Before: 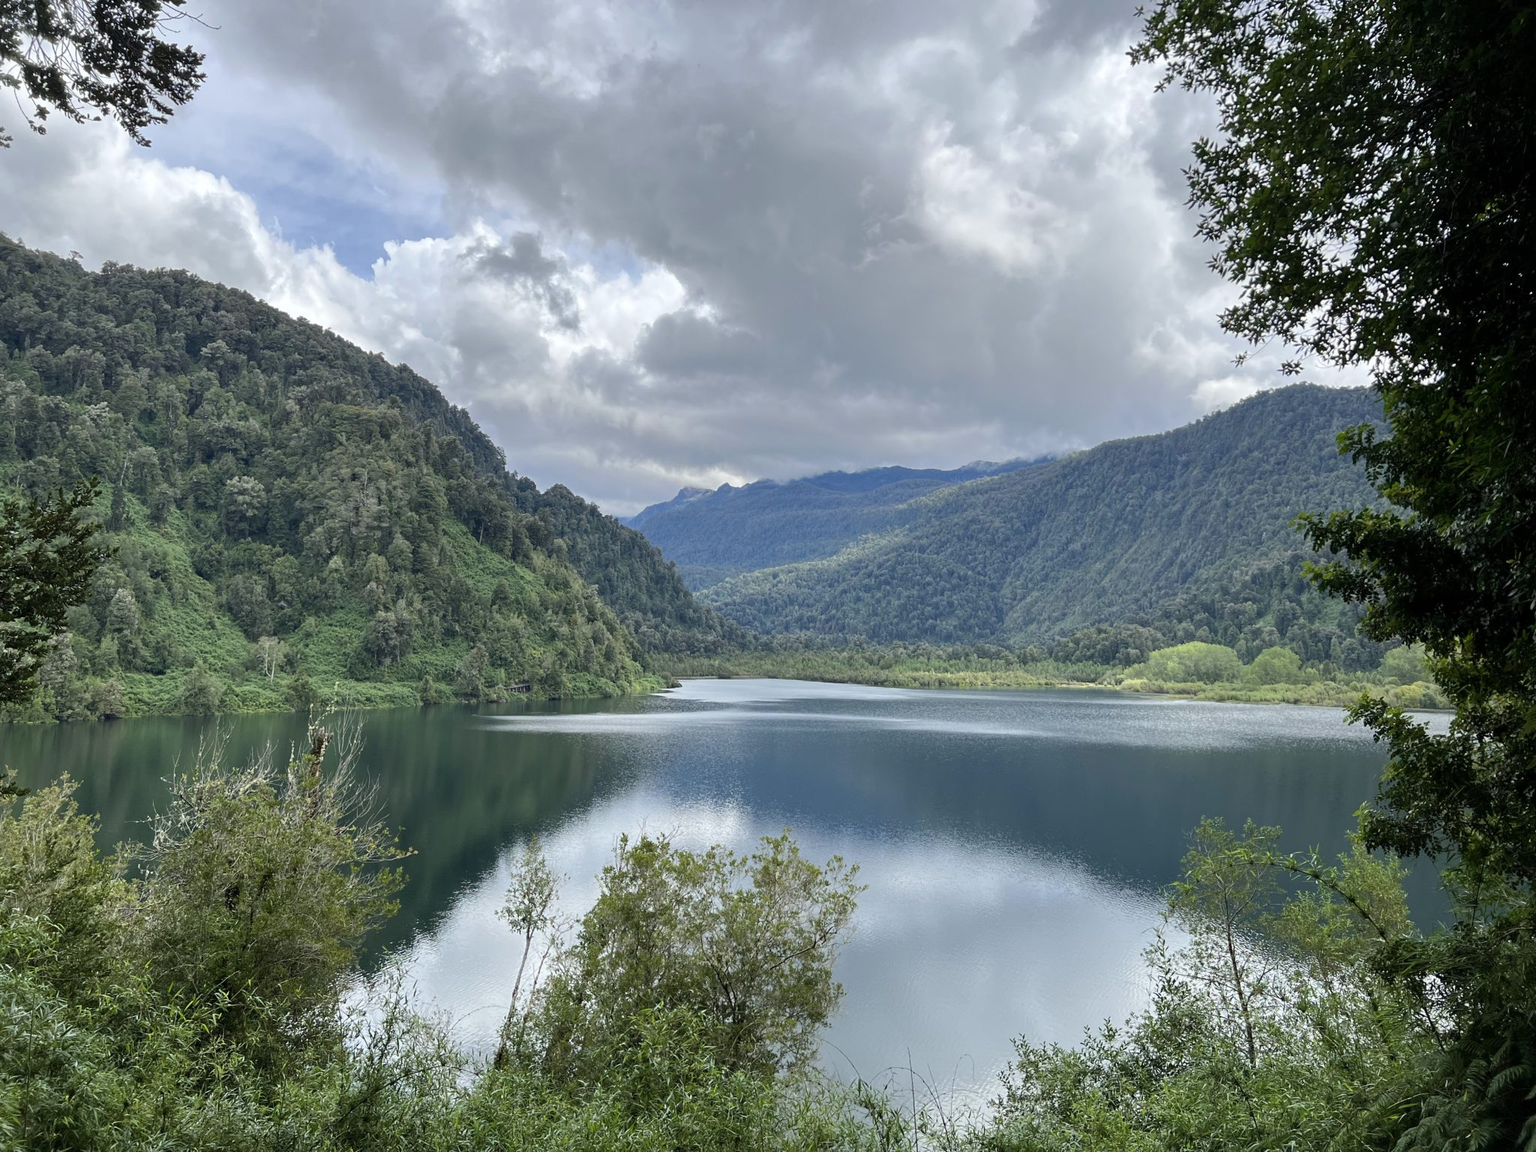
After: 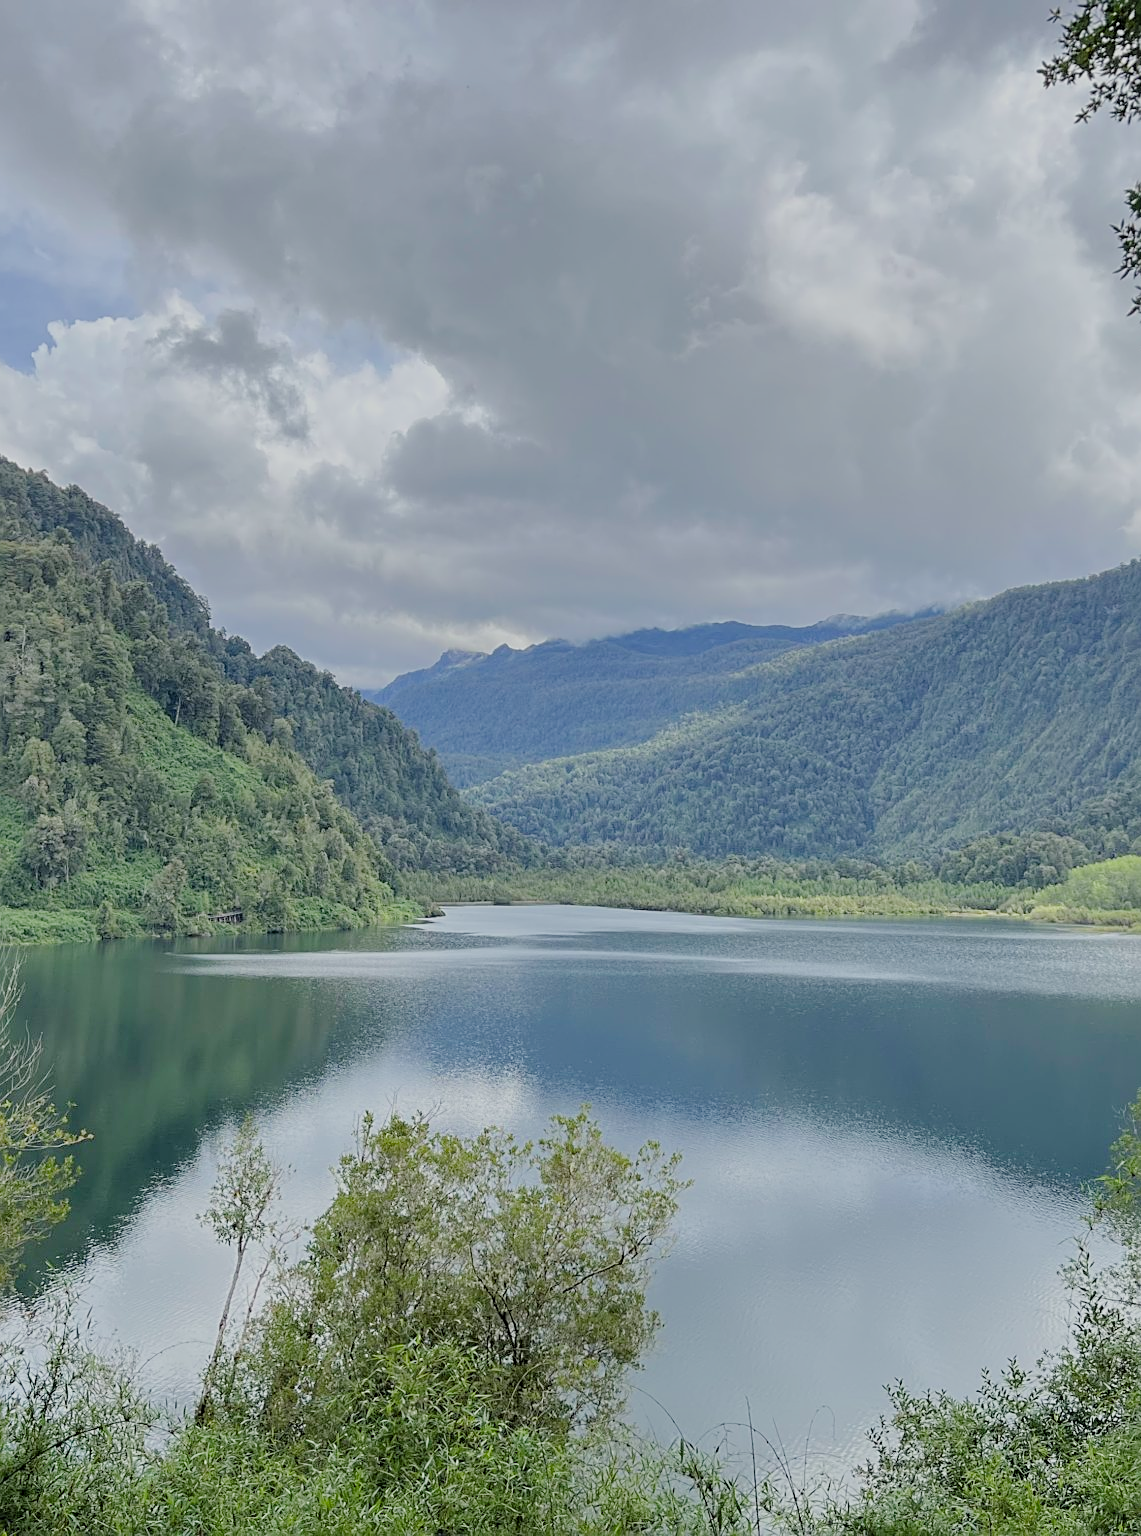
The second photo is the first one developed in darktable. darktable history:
sharpen: on, module defaults
tone equalizer: -8 EV 0.027 EV, -7 EV -0.04 EV, -6 EV 0.038 EV, -5 EV 0.031 EV, -4 EV 0.308 EV, -3 EV 0.637 EV, -2 EV 0.563 EV, -1 EV 0.19 EV, +0 EV 0.044 EV, smoothing diameter 24.98%, edges refinement/feathering 7.86, preserve details guided filter
filmic rgb: black relative exposure -8.77 EV, white relative exposure 4.98 EV, target black luminance 0%, hardness 3.78, latitude 65.66%, contrast 0.822, shadows ↔ highlights balance 19.81%
crop and rotate: left 22.677%, right 21.606%
exposure: exposure 0.162 EV, compensate highlight preservation false
